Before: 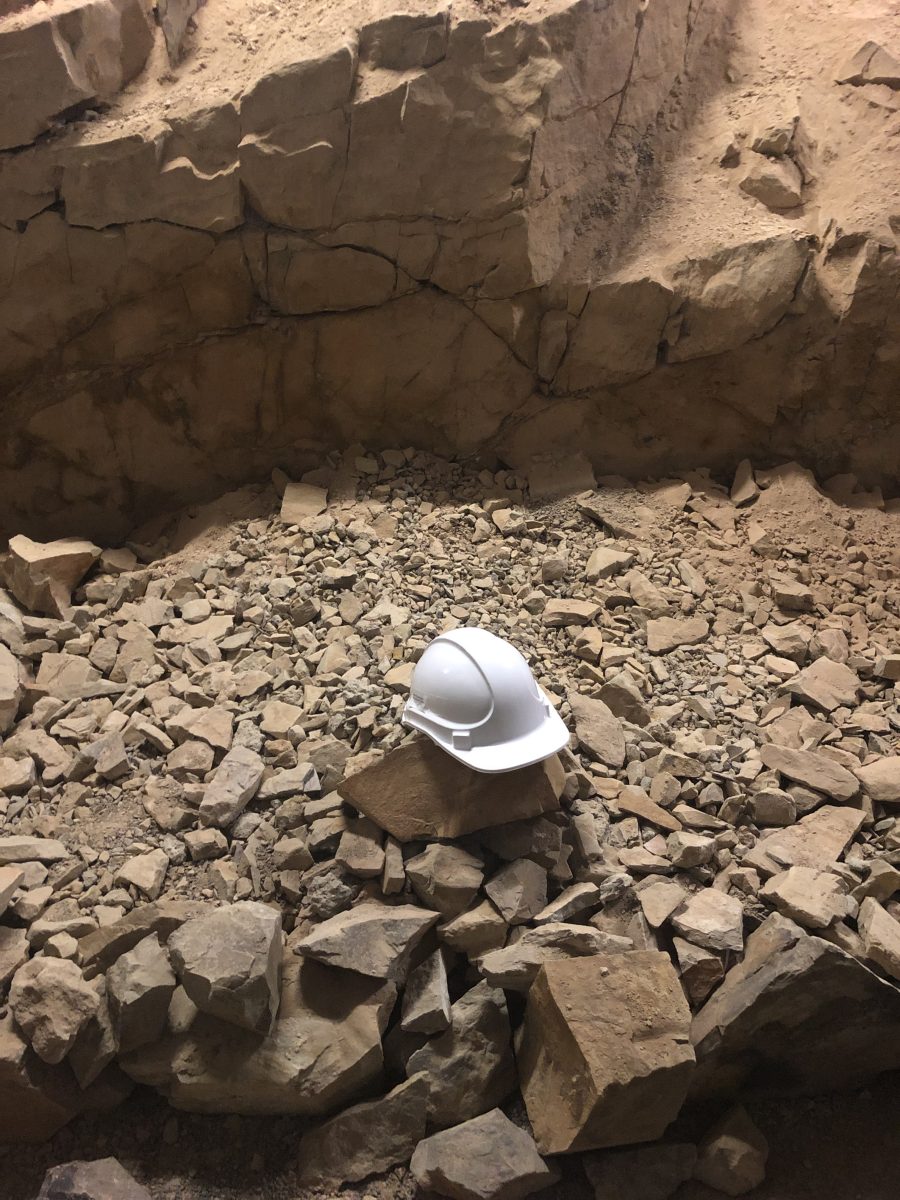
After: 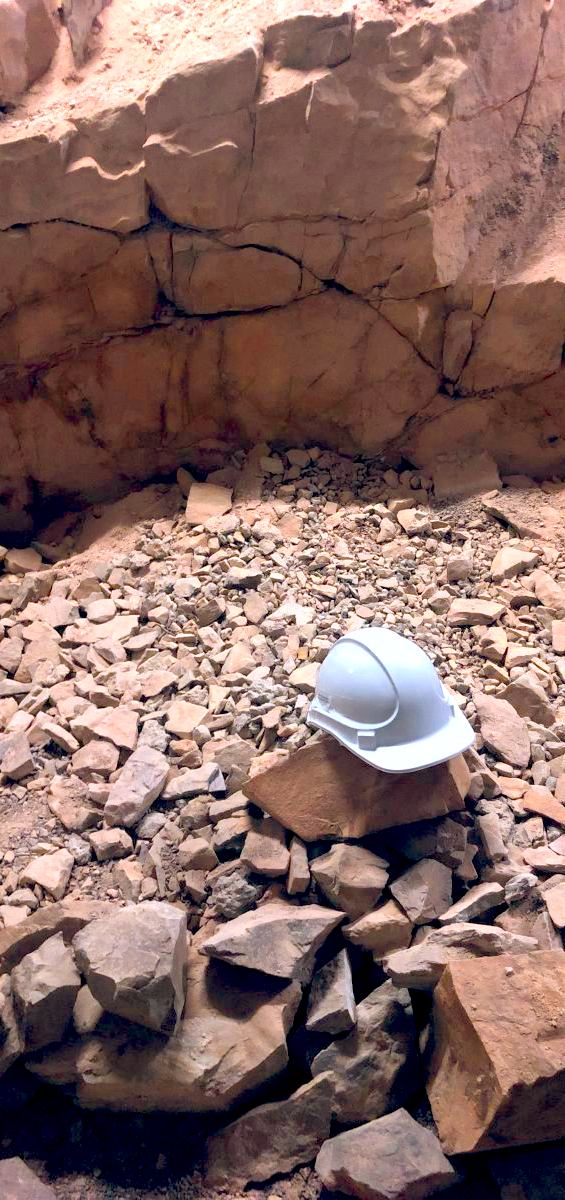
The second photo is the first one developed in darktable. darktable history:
color calibration: output R [1.422, -0.35, -0.252, 0], output G [-0.238, 1.259, -0.084, 0], output B [-0.081, -0.196, 1.58, 0], output brightness [0.49, 0.671, -0.57, 0], illuminant same as pipeline (D50), adaptation none (bypass), saturation algorithm version 1 (2020)
crop: left 10.644%, right 26.528%
color balance: lift [0.975, 0.993, 1, 1.015], gamma [1.1, 1, 1, 0.945], gain [1, 1.04, 1, 0.95]
